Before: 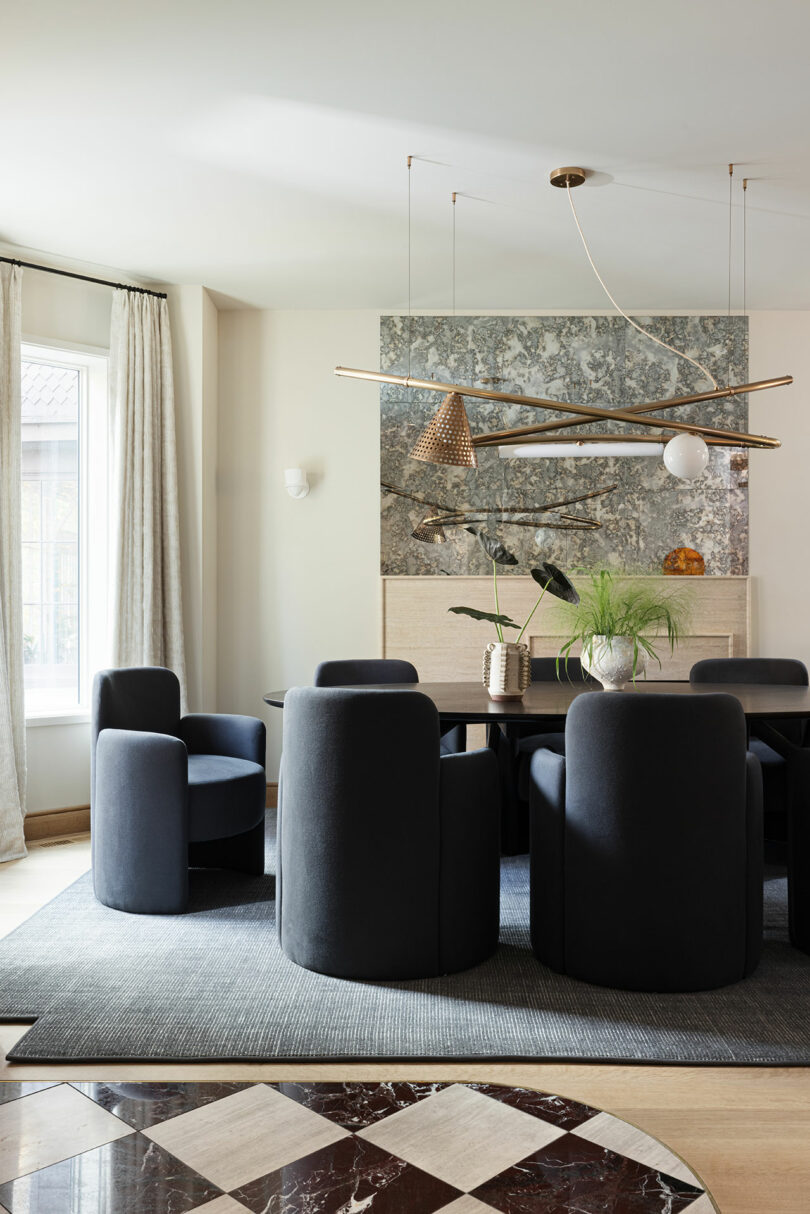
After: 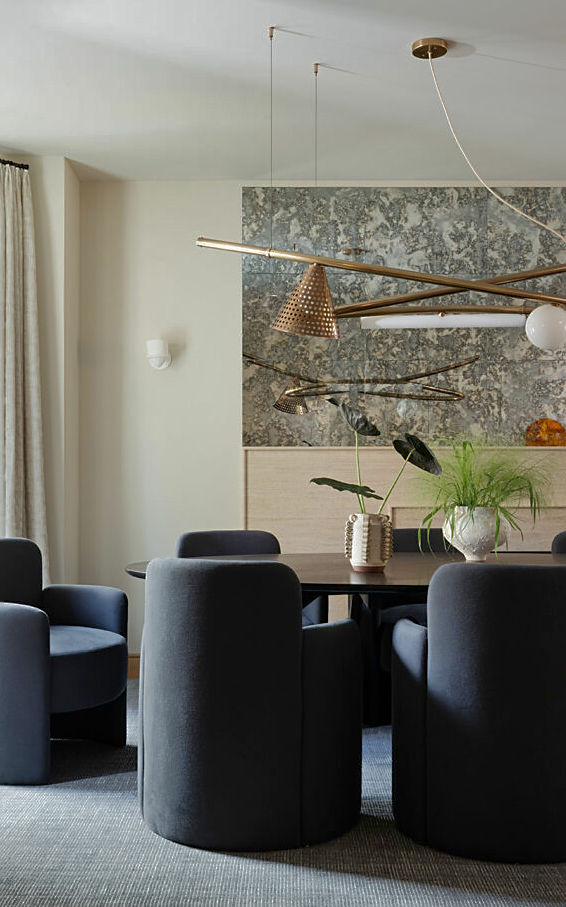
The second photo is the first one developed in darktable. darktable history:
rotate and perspective: crop left 0, crop top 0
crop and rotate: left 17.046%, top 10.659%, right 12.989%, bottom 14.553%
sharpen: radius 1.559, amount 0.373, threshold 1.271
contrast brightness saturation: brightness -0.09
shadows and highlights: highlights -60
